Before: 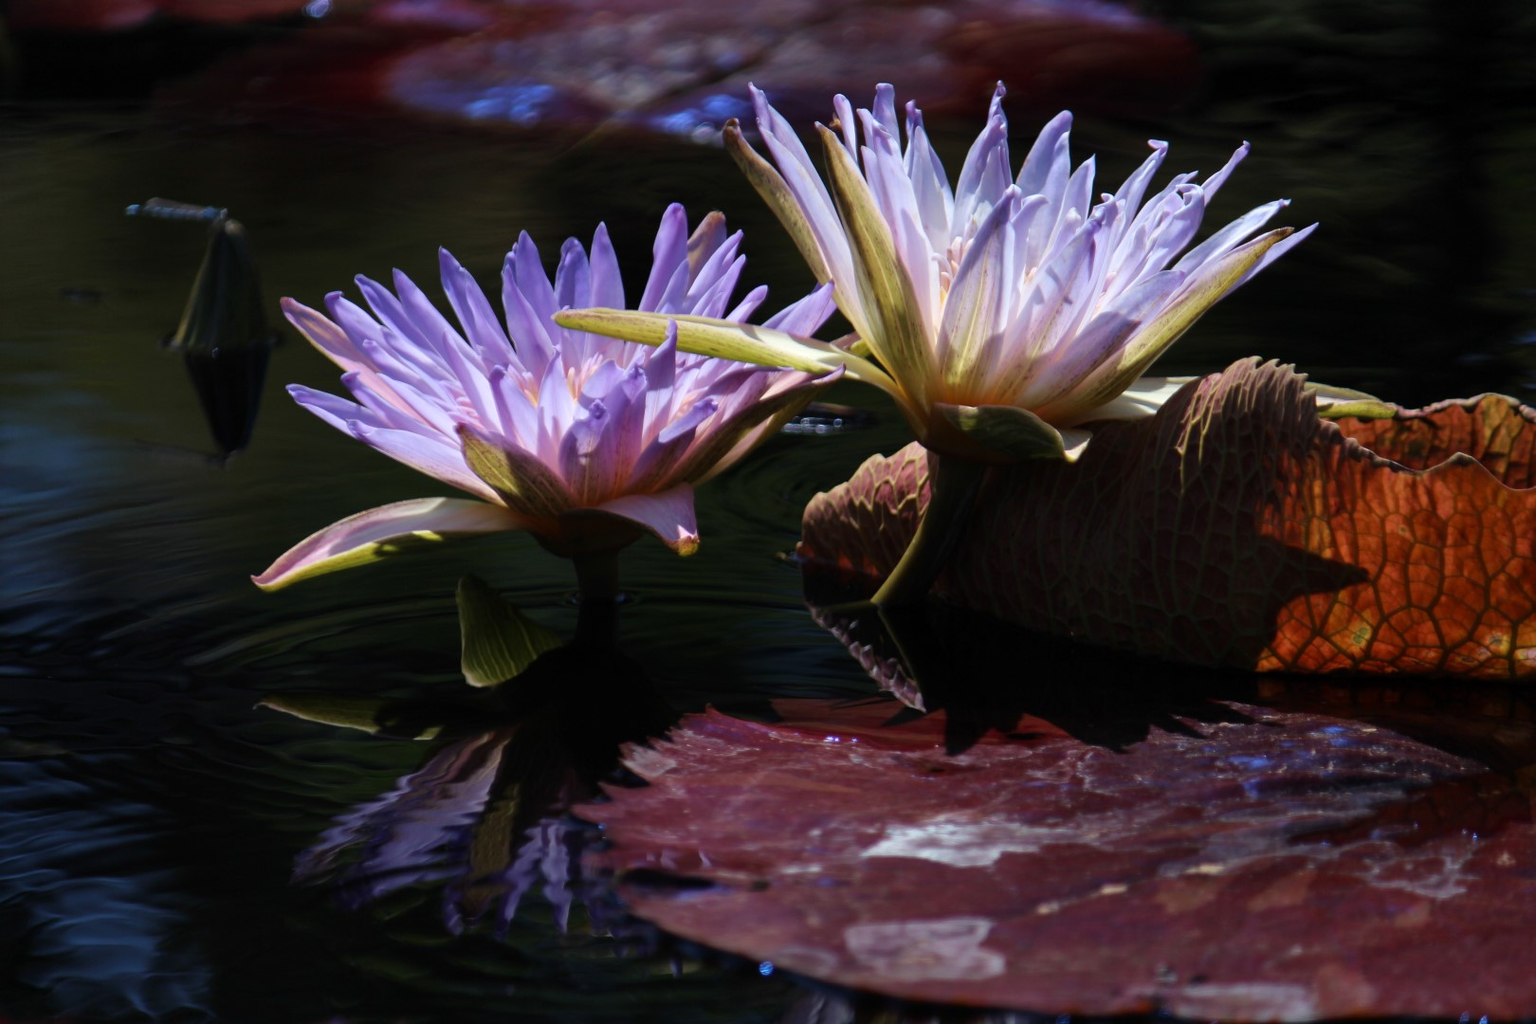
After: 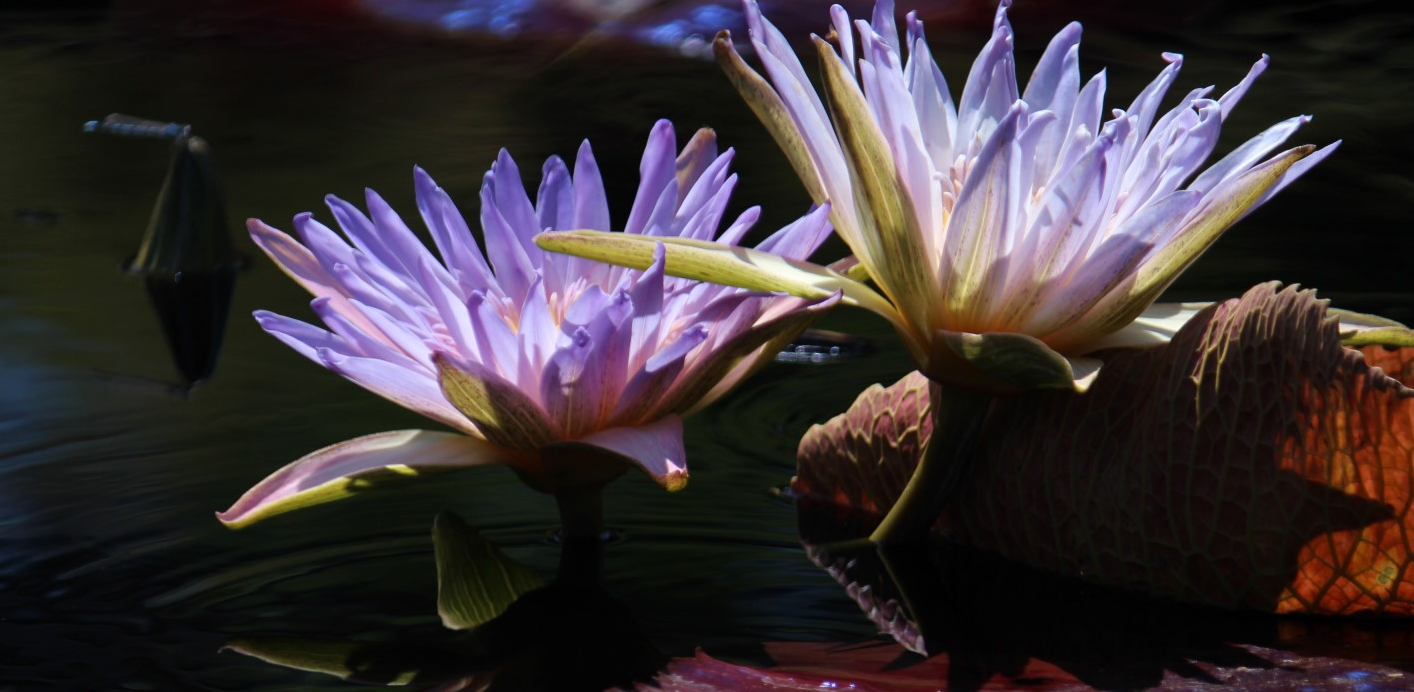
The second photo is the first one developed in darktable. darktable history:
crop: left 3.051%, top 8.864%, right 9.63%, bottom 26.974%
